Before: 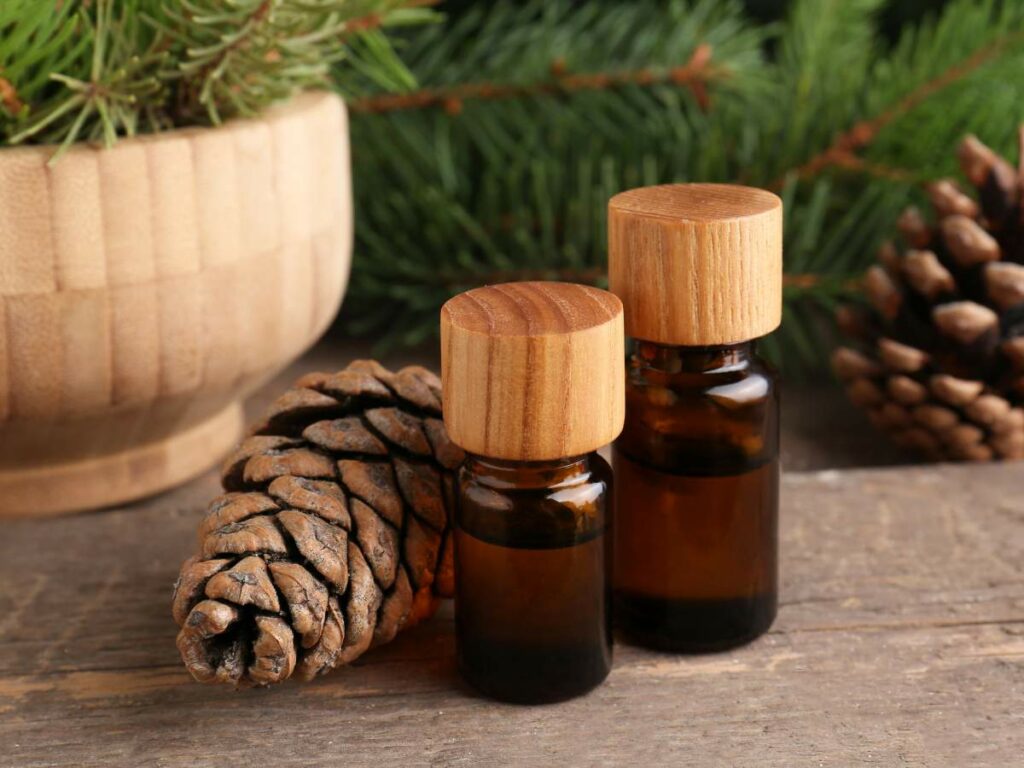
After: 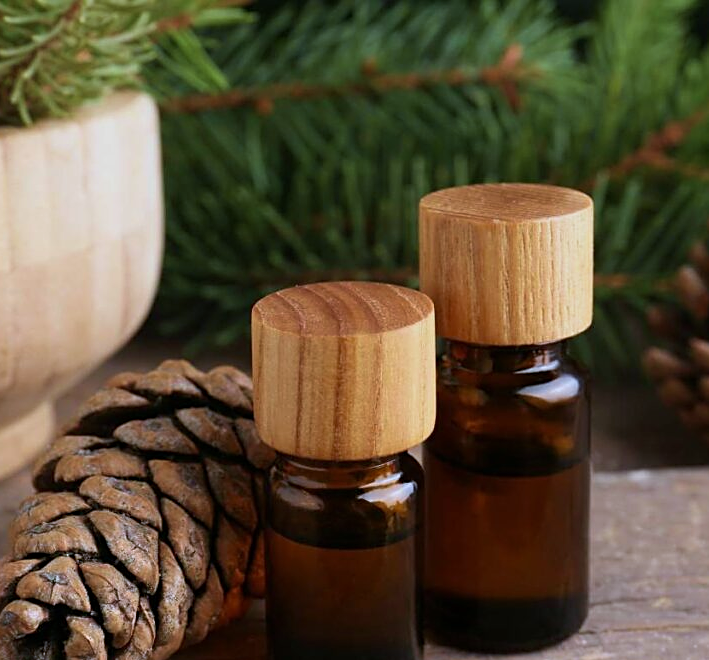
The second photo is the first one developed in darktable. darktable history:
white balance: red 0.926, green 1.003, blue 1.133
exposure: exposure -0.157 EV, compensate highlight preservation false
sharpen: on, module defaults
crop: left 18.479%, right 12.2%, bottom 13.971%
velvia: on, module defaults
